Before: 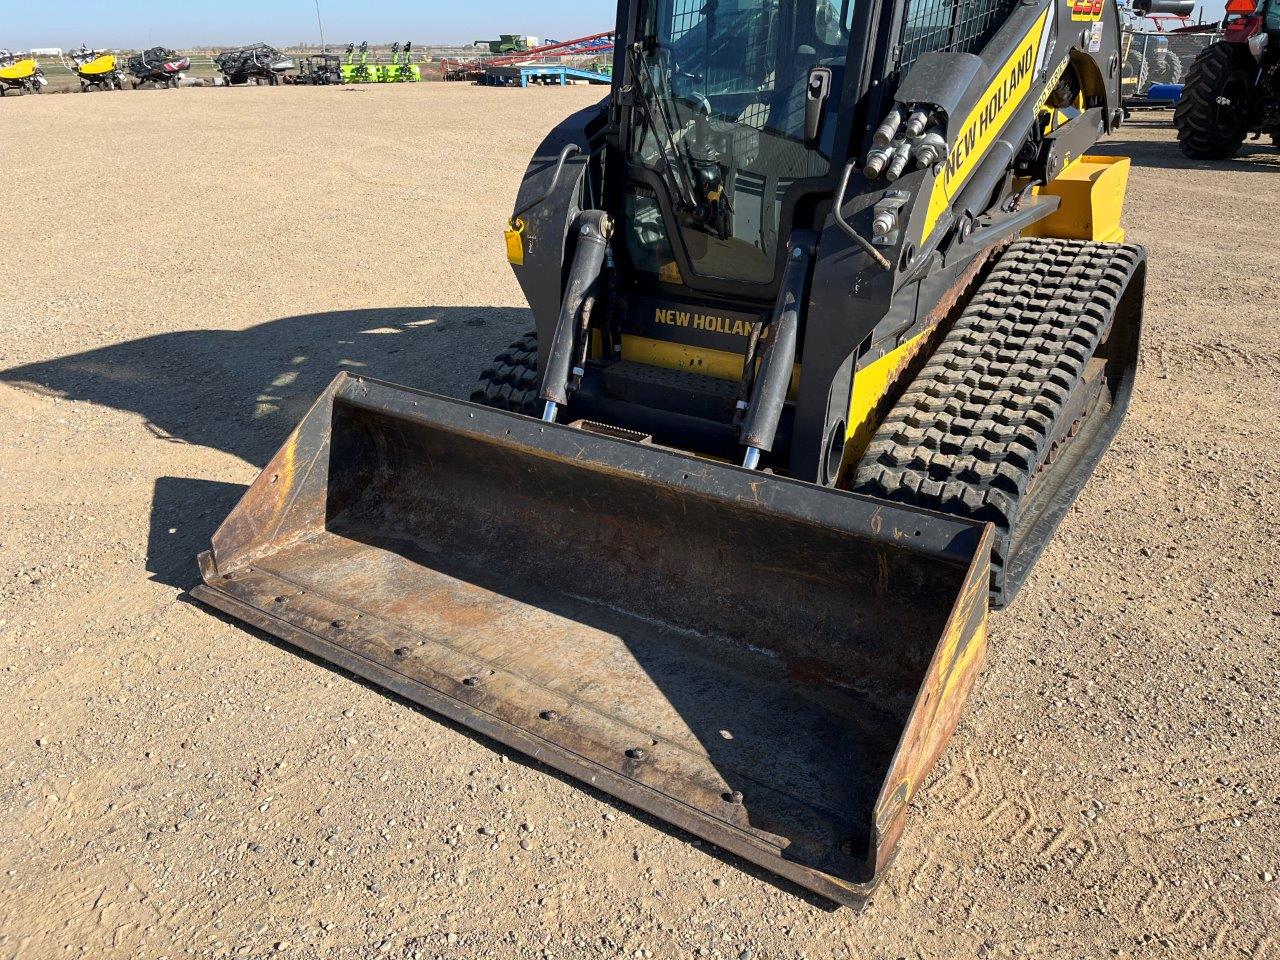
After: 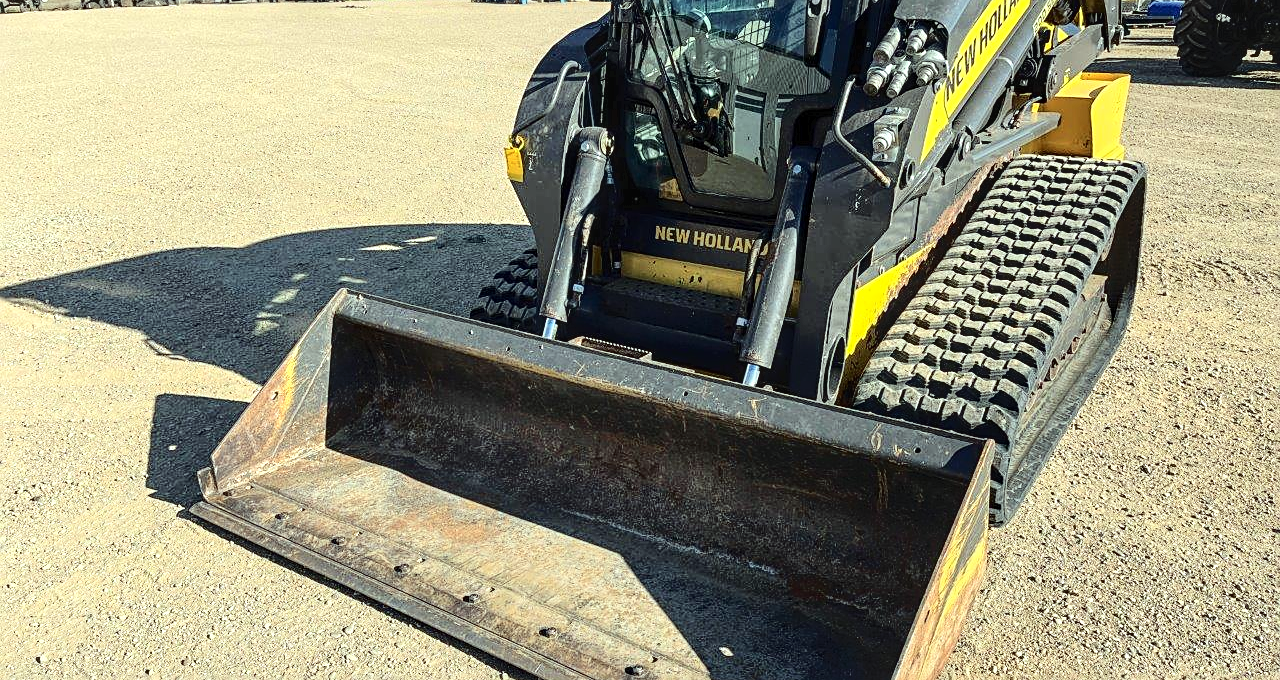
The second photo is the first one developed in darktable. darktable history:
tone curve: curves: ch0 [(0, 0) (0.003, 0.012) (0.011, 0.015) (0.025, 0.023) (0.044, 0.036) (0.069, 0.047) (0.1, 0.062) (0.136, 0.1) (0.177, 0.15) (0.224, 0.219) (0.277, 0.3) (0.335, 0.401) (0.399, 0.49) (0.468, 0.569) (0.543, 0.641) (0.623, 0.73) (0.709, 0.806) (0.801, 0.88) (0.898, 0.939) (1, 1)], color space Lab, independent channels, preserve colors none
crop and rotate: top 8.701%, bottom 20.431%
sharpen: on, module defaults
color correction: highlights a* -8.2, highlights b* 3.6
contrast brightness saturation: saturation -0.051
exposure: exposure 0.379 EV, compensate highlight preservation false
local contrast: on, module defaults
